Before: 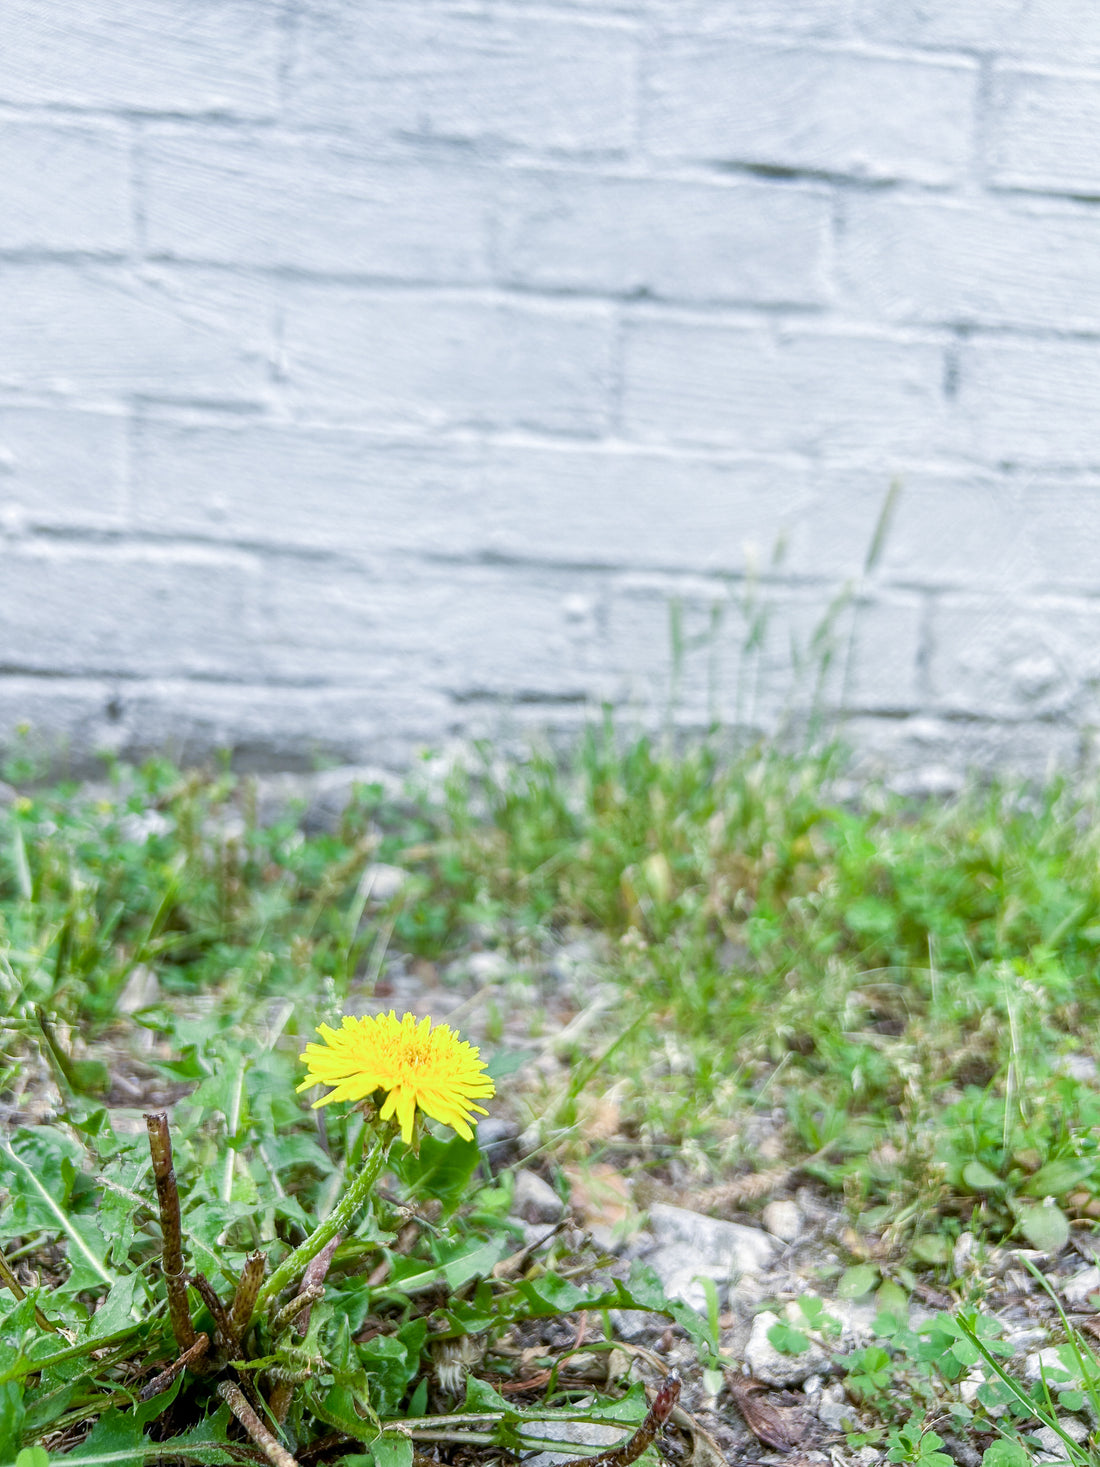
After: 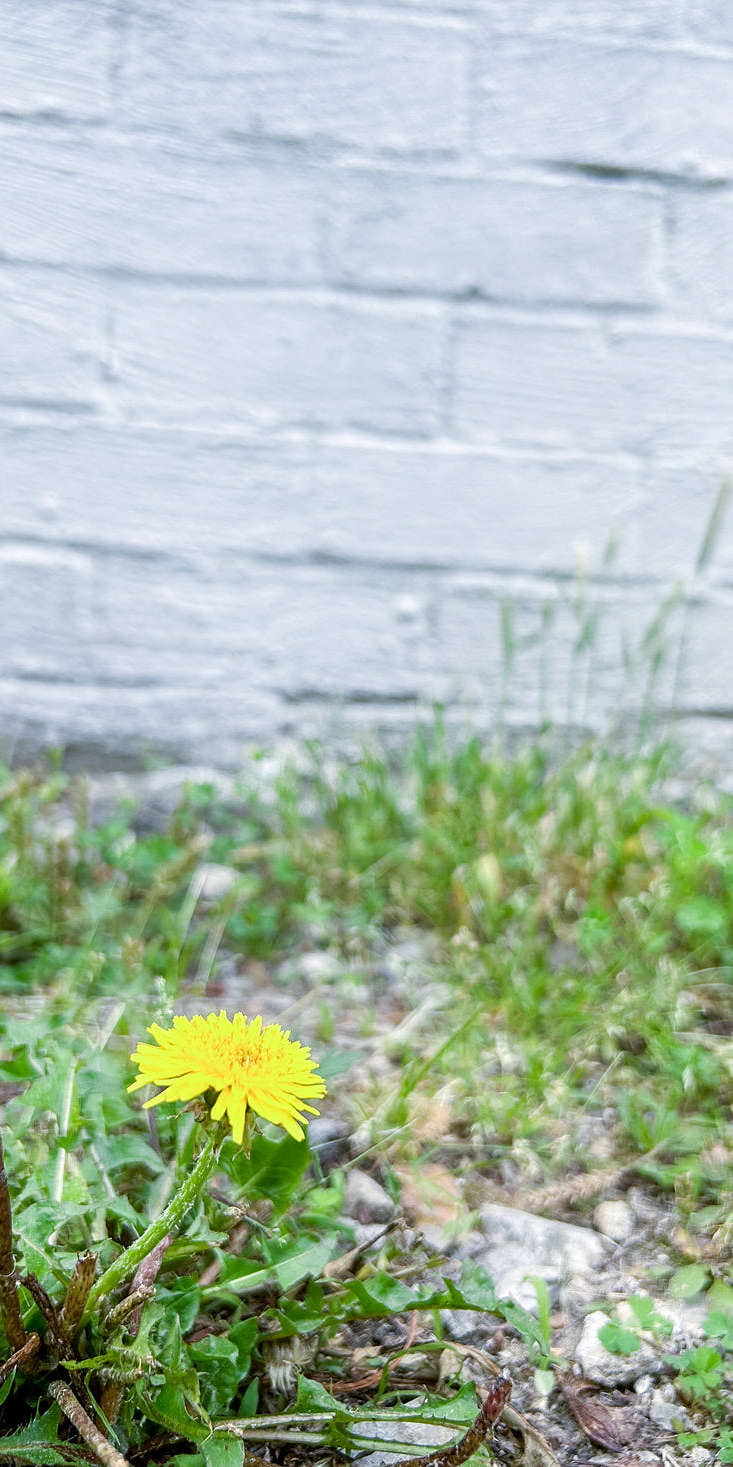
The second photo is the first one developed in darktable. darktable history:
sharpen: radius 1.272, amount 0.305, threshold 0
crop: left 15.419%, right 17.914%
tone equalizer: on, module defaults
